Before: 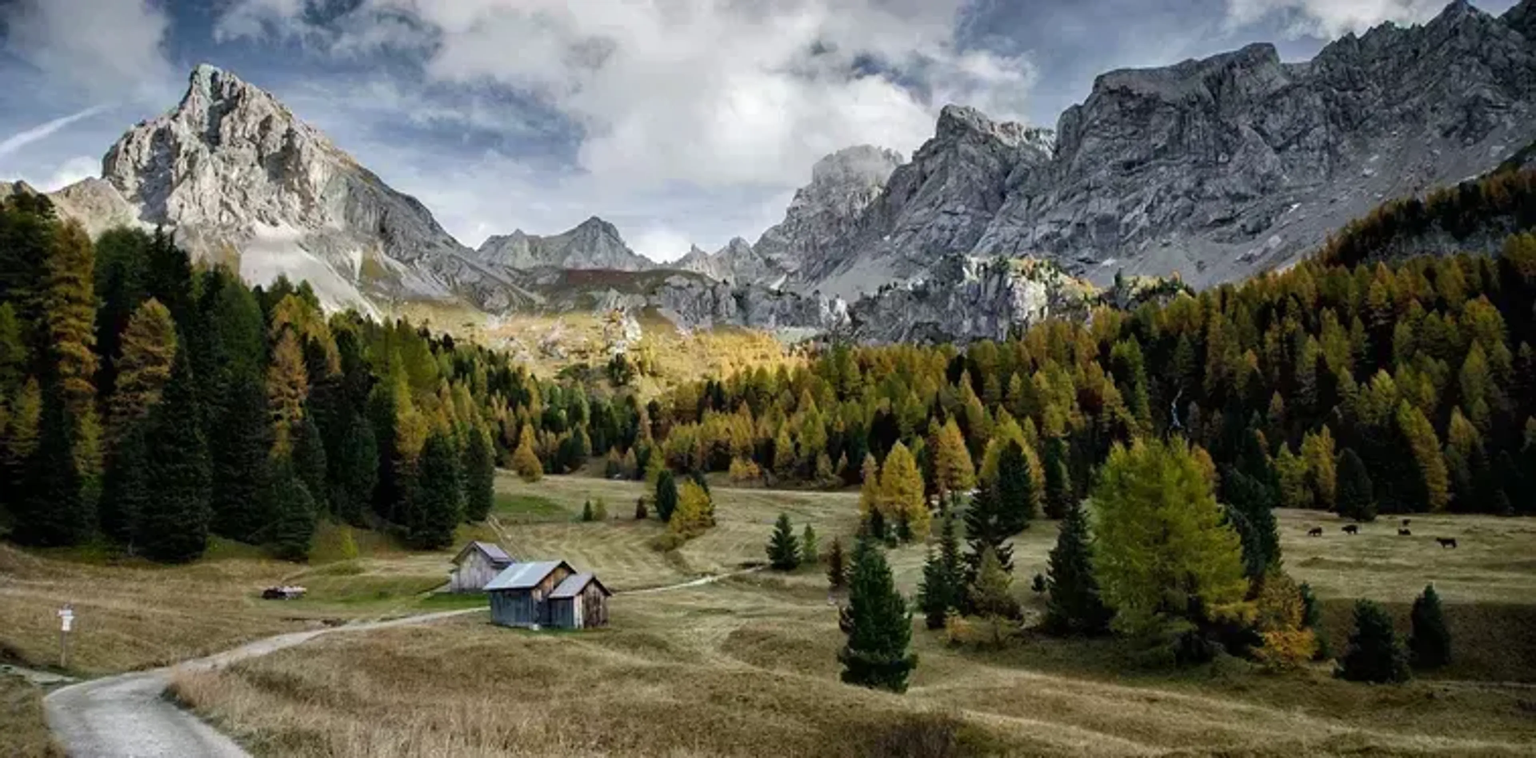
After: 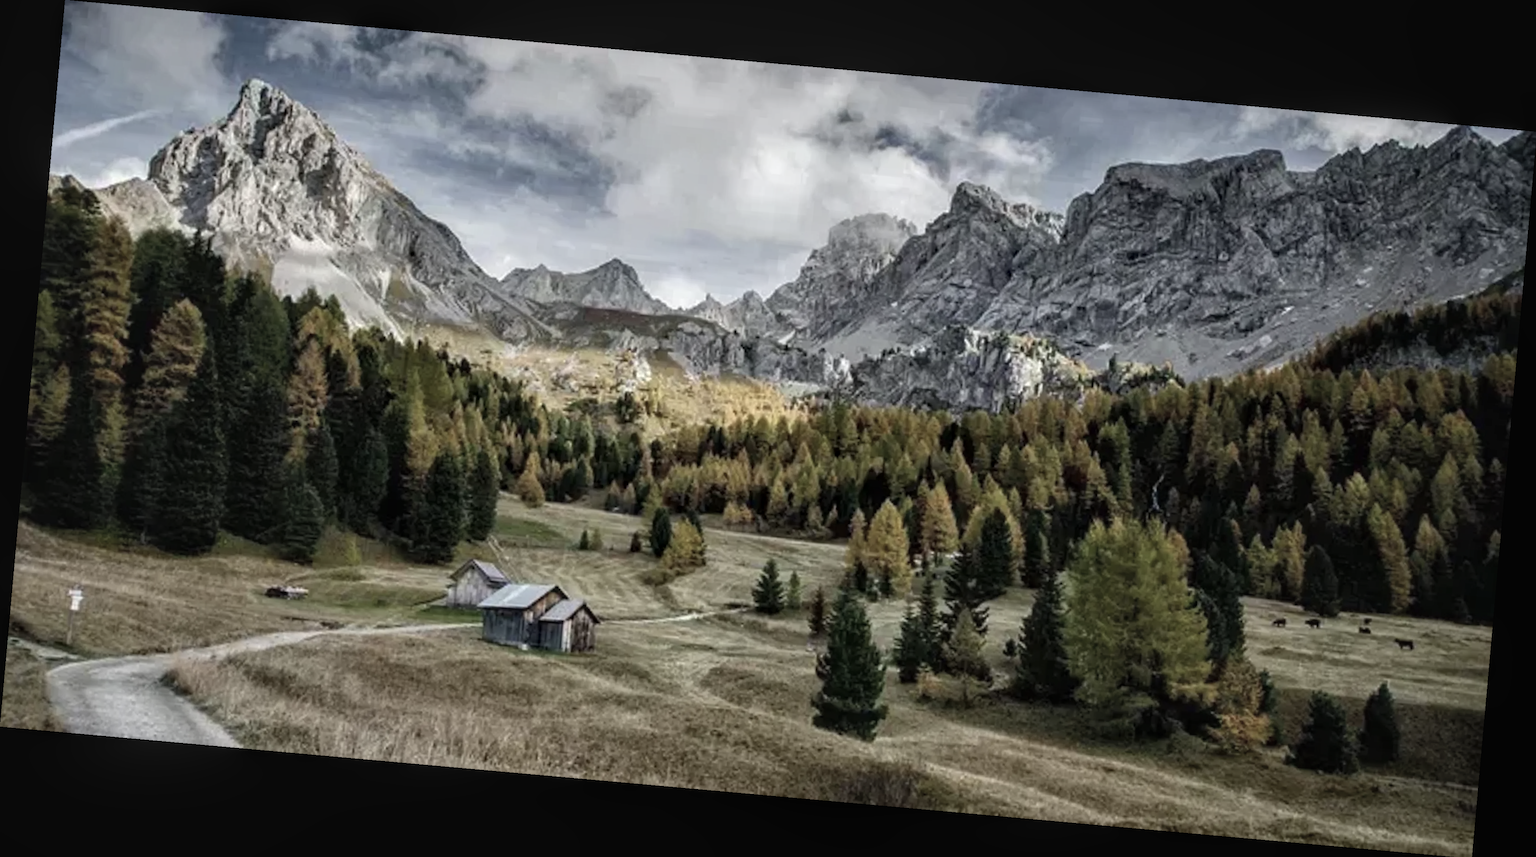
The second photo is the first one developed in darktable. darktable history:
contrast brightness saturation: contrast -0.05, saturation -0.41
local contrast: on, module defaults
rotate and perspective: rotation 5.12°, automatic cropping off
